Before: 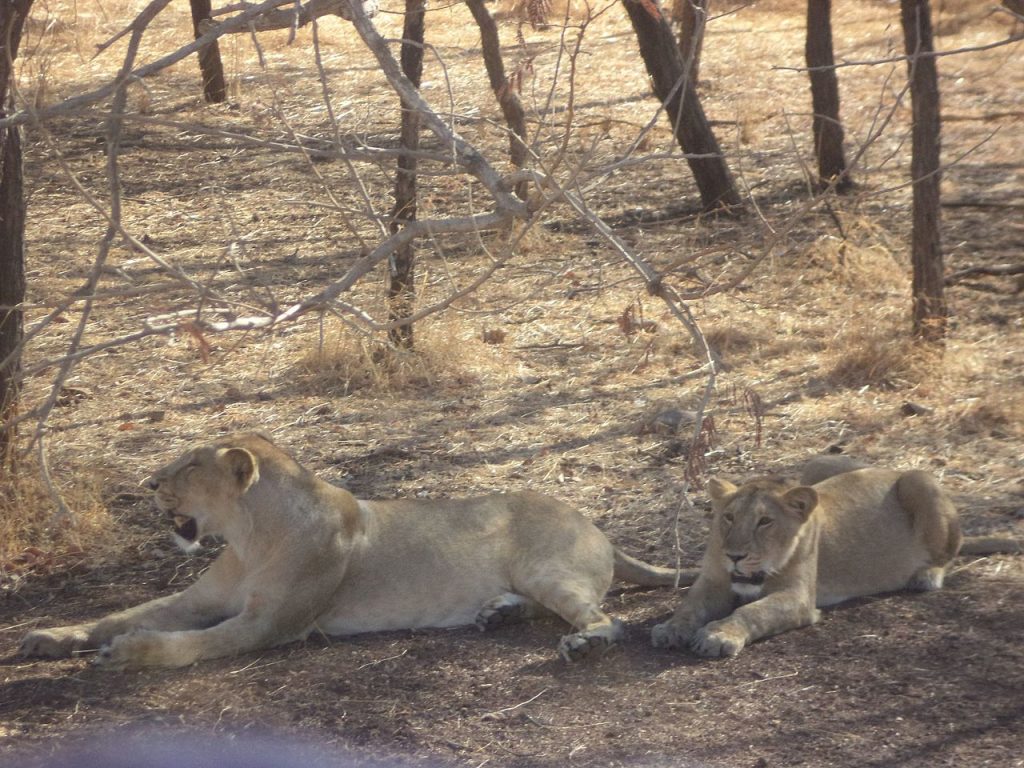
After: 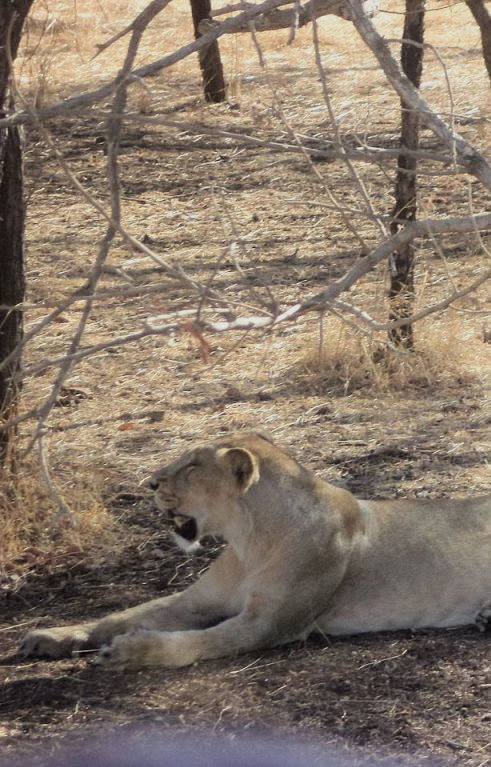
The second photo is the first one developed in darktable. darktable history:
crop and rotate: left 0.017%, top 0%, right 51.973%
filmic rgb: black relative exposure -5.14 EV, white relative exposure 3.98 EV, threshold 5.97 EV, hardness 2.9, contrast 1.297, highlights saturation mix -29%, enable highlight reconstruction true
